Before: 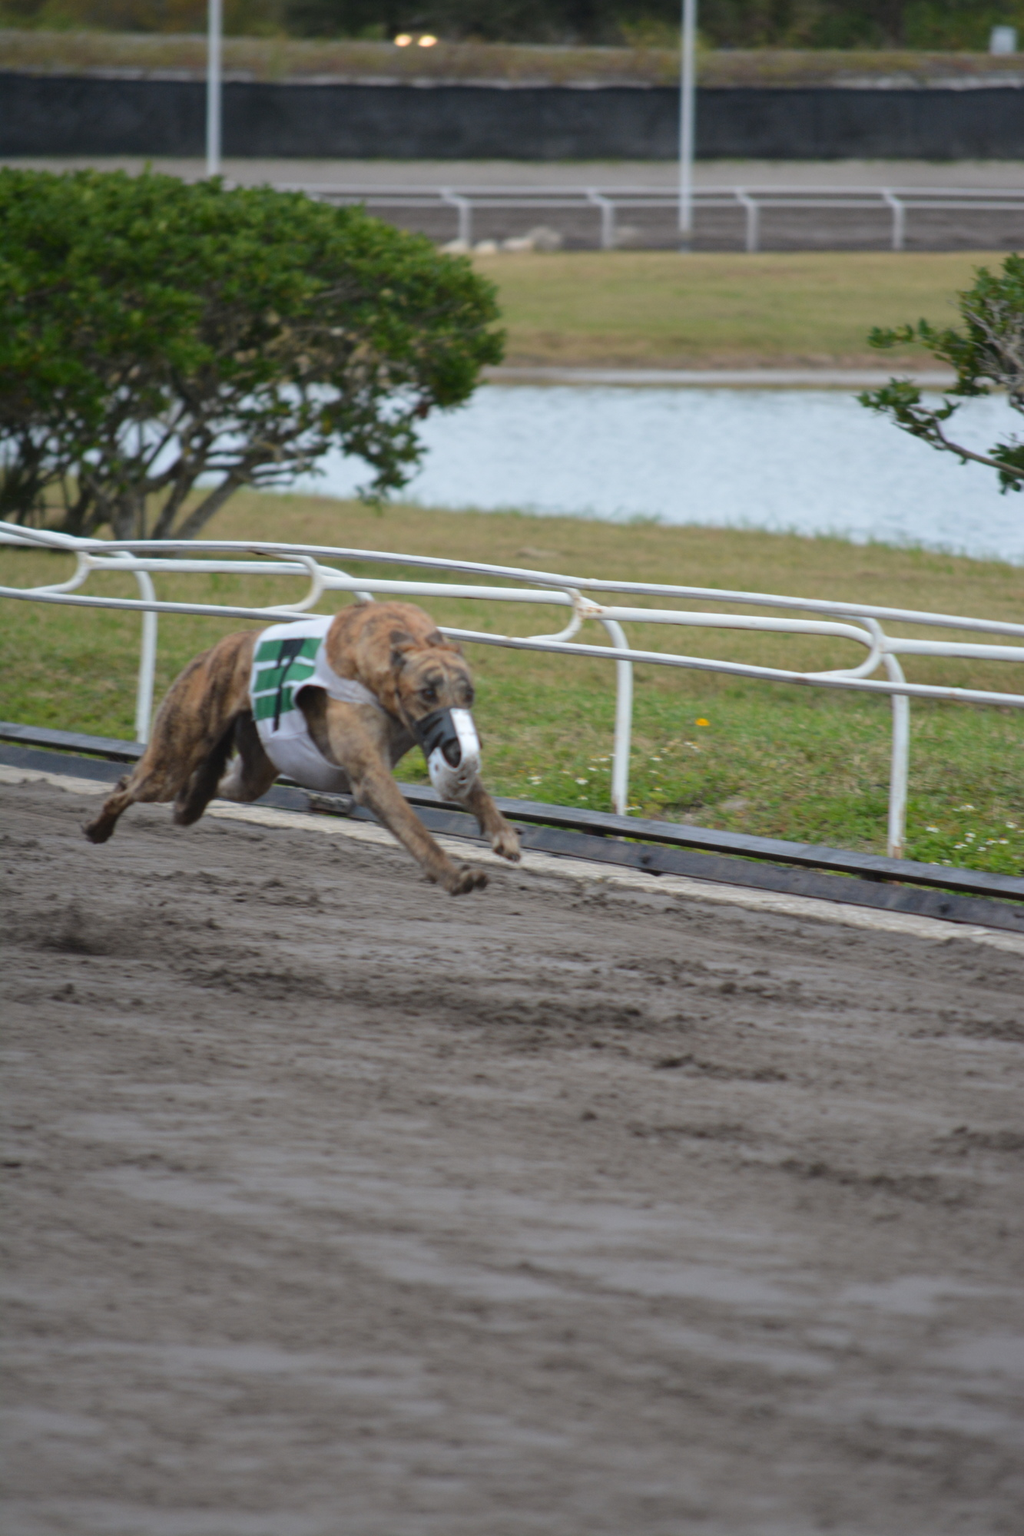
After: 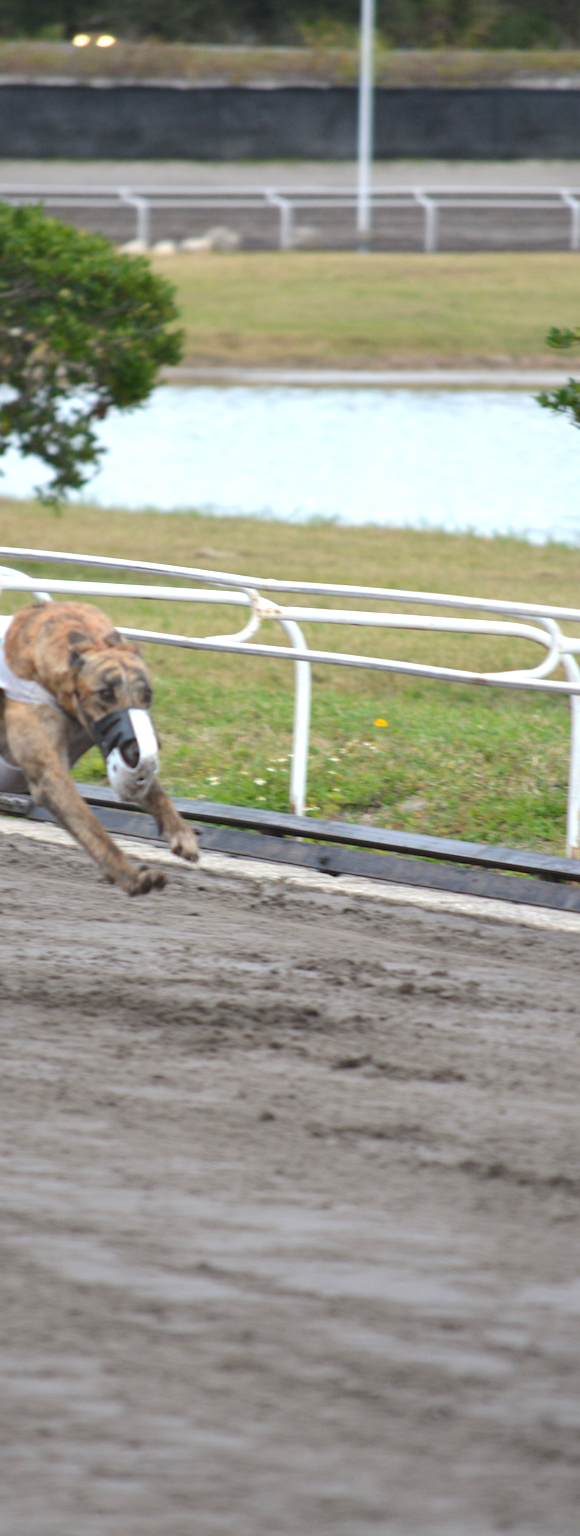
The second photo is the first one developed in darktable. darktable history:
exposure: black level correction 0, exposure 0.7 EV, compensate exposure bias true, compensate highlight preservation false
crop: left 31.458%, top 0%, right 11.876%
